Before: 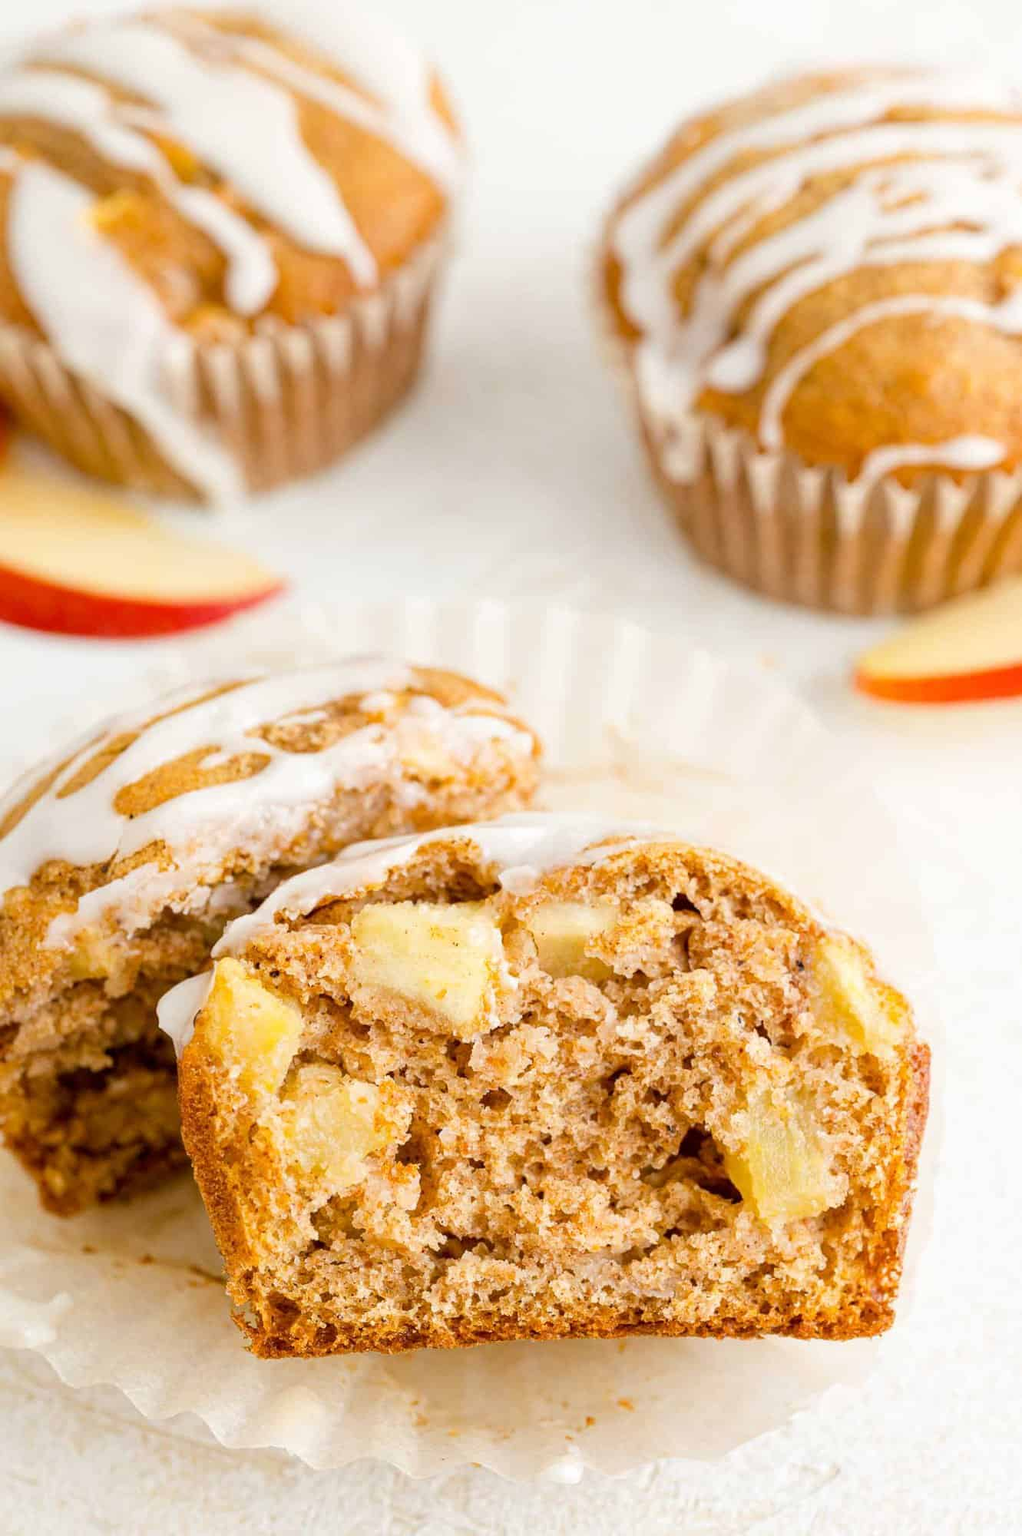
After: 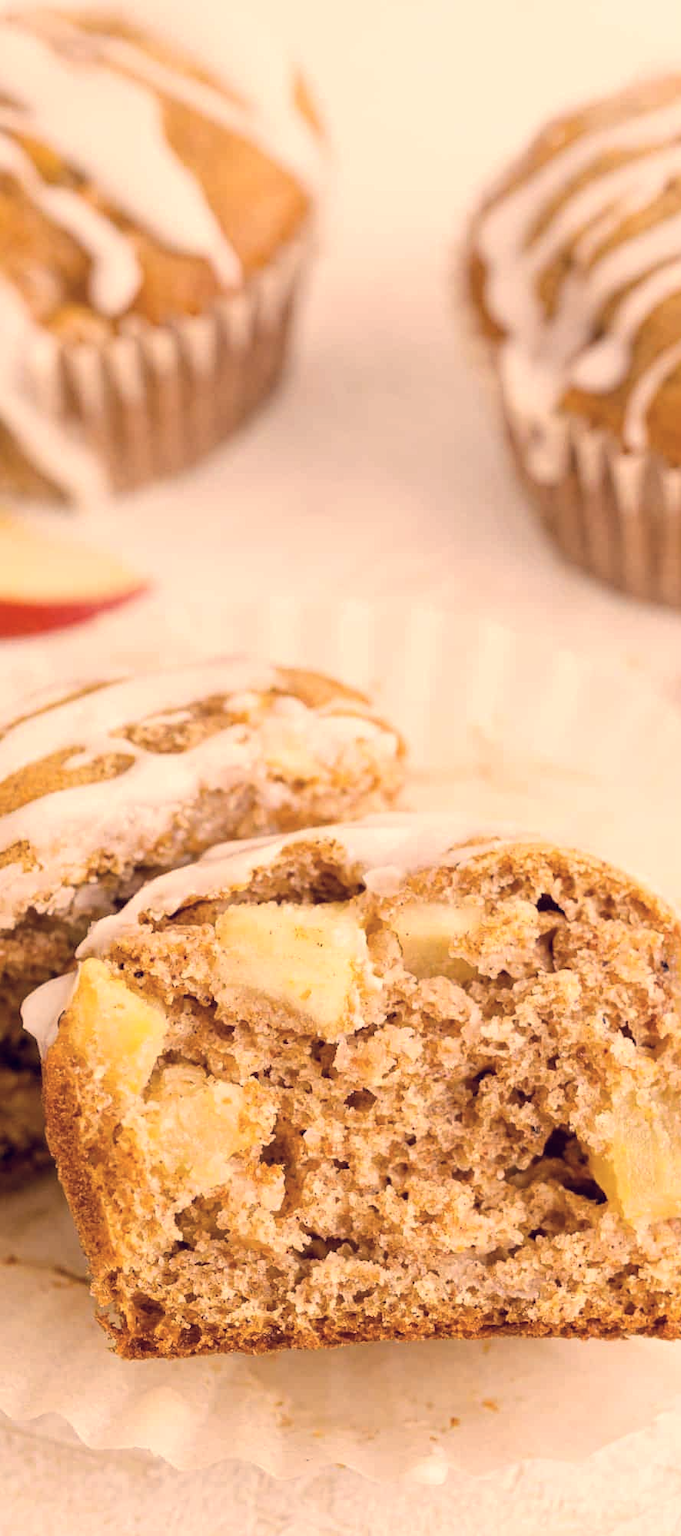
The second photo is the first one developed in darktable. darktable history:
color correction: highlights a* 20.37, highlights b* 28.07, shadows a* 3.34, shadows b* -17.96, saturation 0.724
crop and rotate: left 13.332%, right 19.96%
tone equalizer: on, module defaults
